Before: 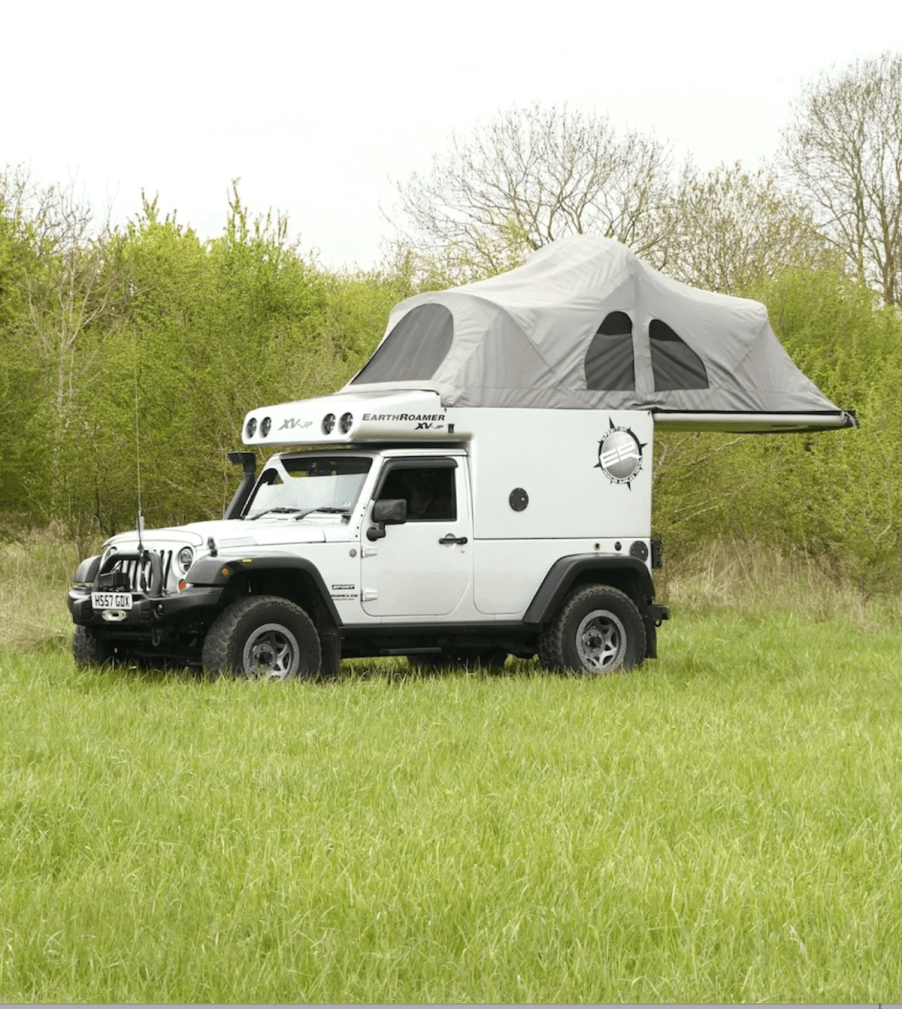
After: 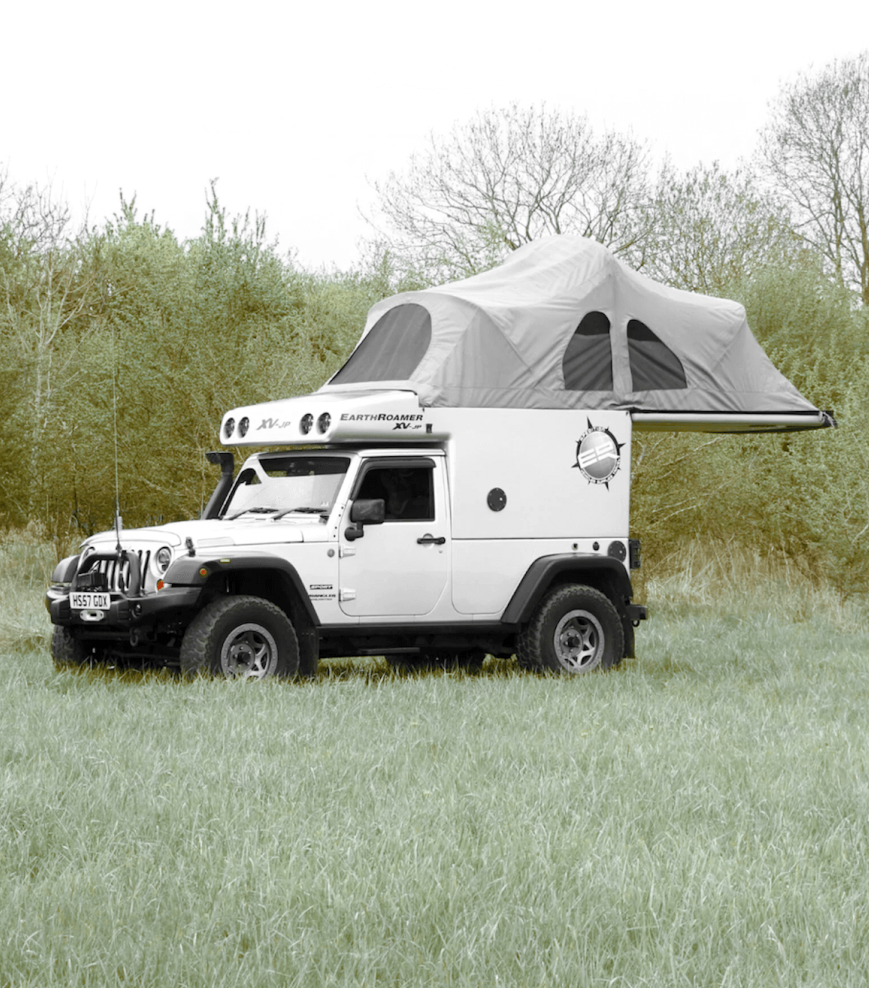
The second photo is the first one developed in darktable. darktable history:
crop and rotate: left 2.513%, right 1.057%, bottom 1.985%
color balance rgb: highlights gain › luminance 15.518%, highlights gain › chroma 6.997%, highlights gain › hue 127.75°, global offset › luminance -0.309%, global offset › hue 261.52°, perceptual saturation grading › global saturation 20%, perceptual saturation grading › highlights -50.476%, perceptual saturation grading › shadows 30.353%
color zones: curves: ch0 [(0, 0.363) (0.128, 0.373) (0.25, 0.5) (0.402, 0.407) (0.521, 0.525) (0.63, 0.559) (0.729, 0.662) (0.867, 0.471)]; ch1 [(0, 0.515) (0.136, 0.618) (0.25, 0.5) (0.378, 0) (0.516, 0) (0.622, 0.593) (0.737, 0.819) (0.87, 0.593)]; ch2 [(0, 0.529) (0.128, 0.471) (0.282, 0.451) (0.386, 0.662) (0.516, 0.525) (0.633, 0.554) (0.75, 0.62) (0.875, 0.441)]
